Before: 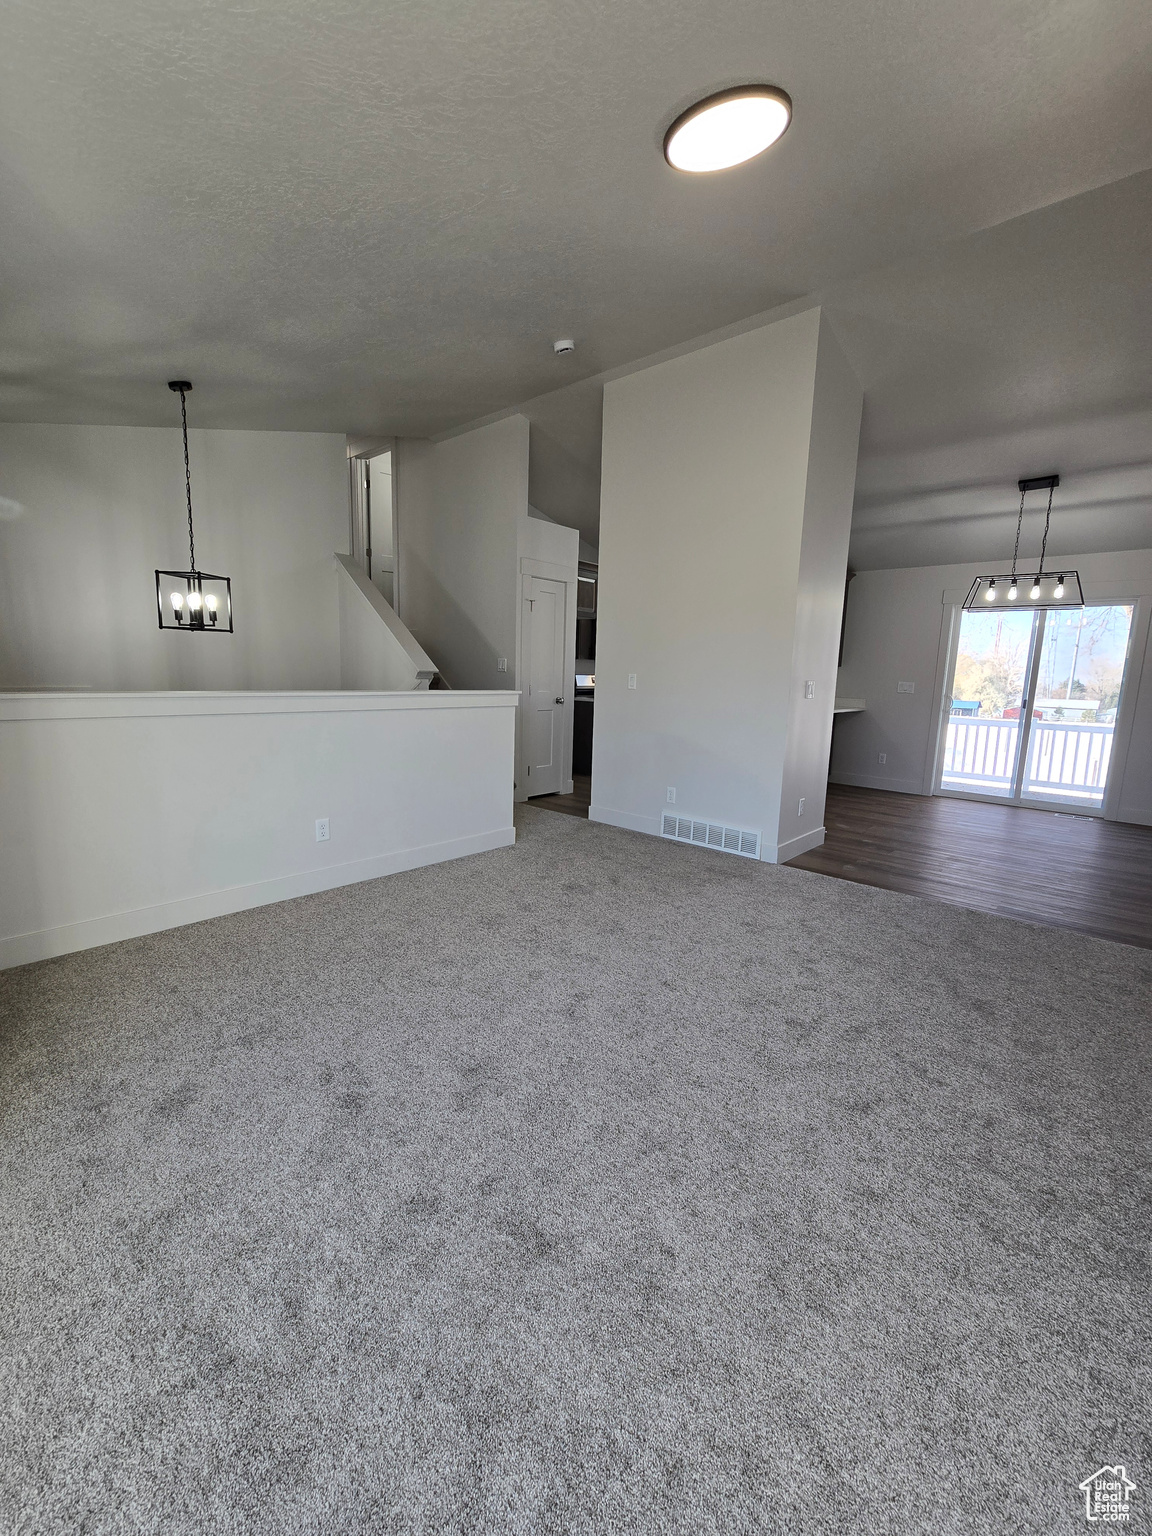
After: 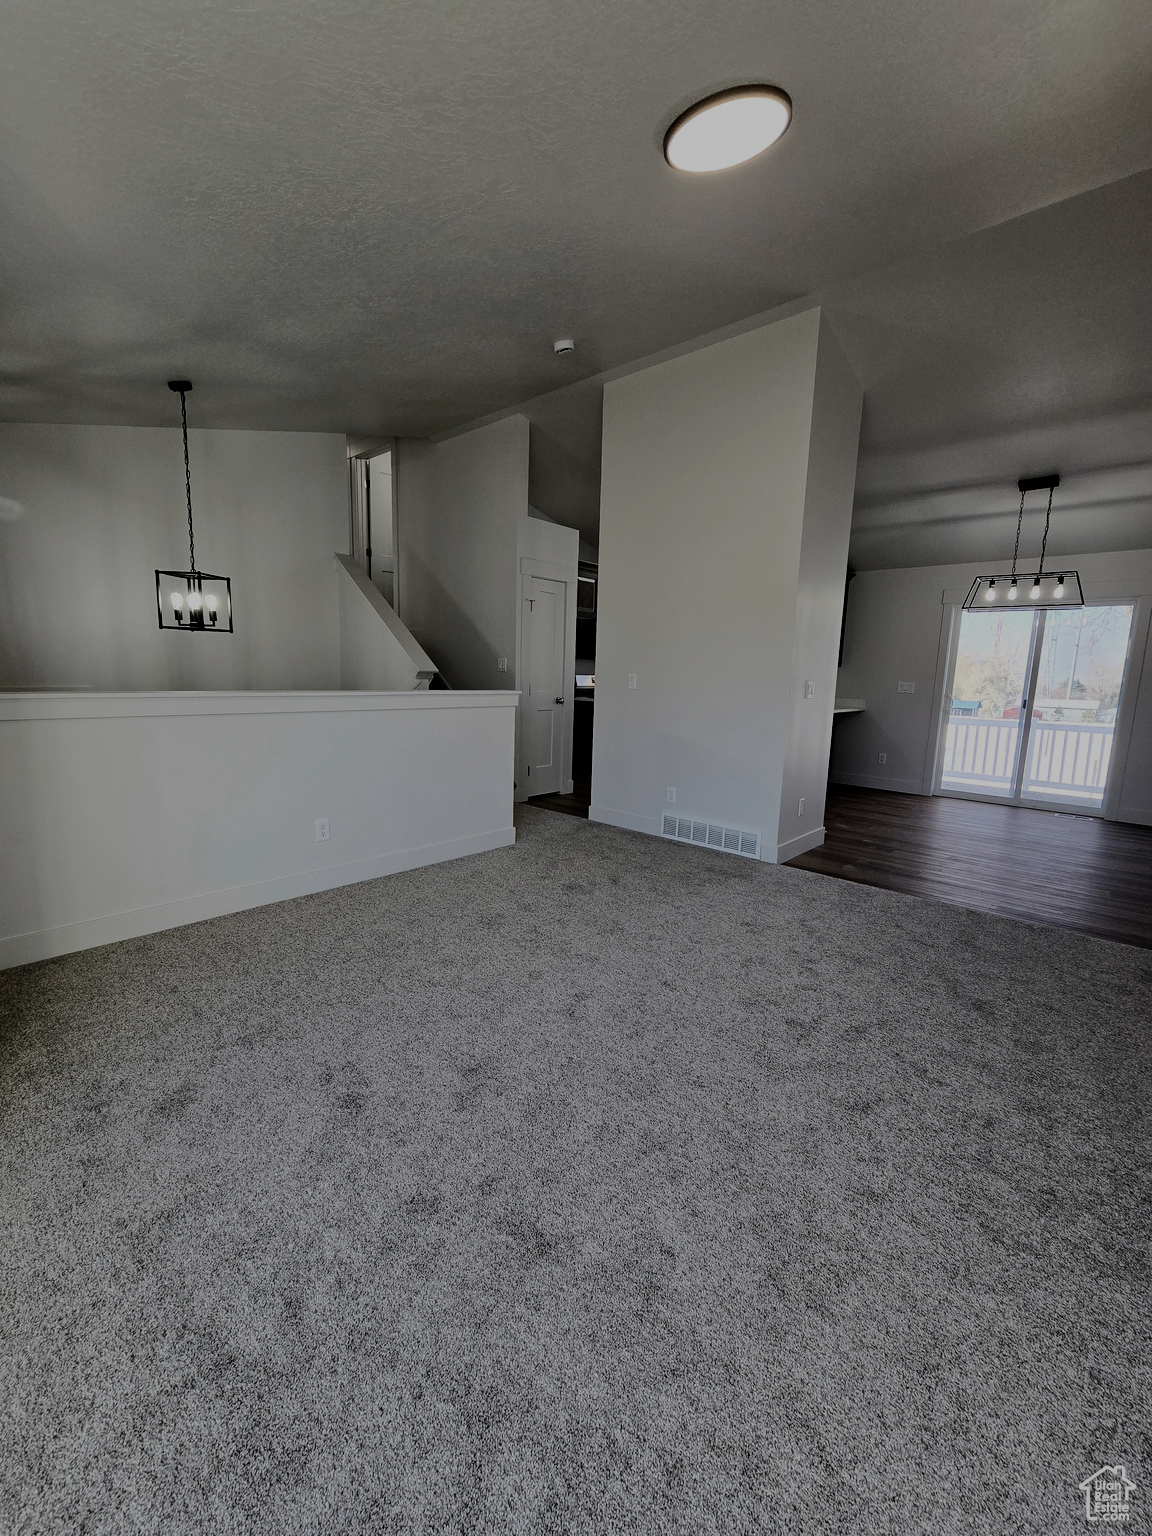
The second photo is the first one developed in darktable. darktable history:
exposure: exposure -0.242 EV, compensate highlight preservation false
filmic rgb: middle gray luminance 30%, black relative exposure -9 EV, white relative exposure 7 EV, threshold 6 EV, target black luminance 0%, hardness 2.94, latitude 2.04%, contrast 0.963, highlights saturation mix 5%, shadows ↔ highlights balance 12.16%, add noise in highlights 0, preserve chrominance no, color science v3 (2019), use custom middle-gray values true, iterations of high-quality reconstruction 0, contrast in highlights soft, enable highlight reconstruction true
tone equalizer: -8 EV -0.417 EV, -7 EV -0.389 EV, -6 EV -0.333 EV, -5 EV -0.222 EV, -3 EV 0.222 EV, -2 EV 0.333 EV, -1 EV 0.389 EV, +0 EV 0.417 EV, edges refinement/feathering 500, mask exposure compensation -1.57 EV, preserve details no
color zones: curves: ch1 [(0.113, 0.438) (0.75, 0.5)]; ch2 [(0.12, 0.526) (0.75, 0.5)]
